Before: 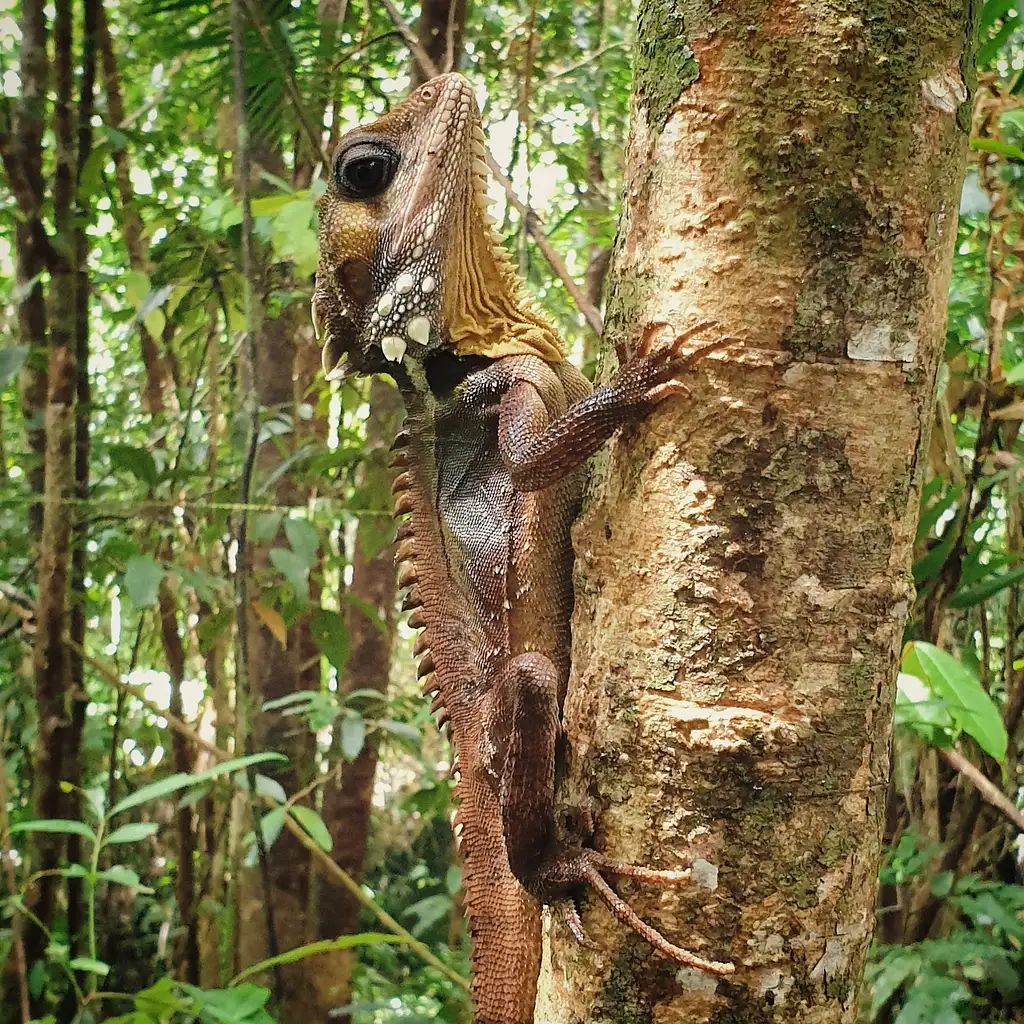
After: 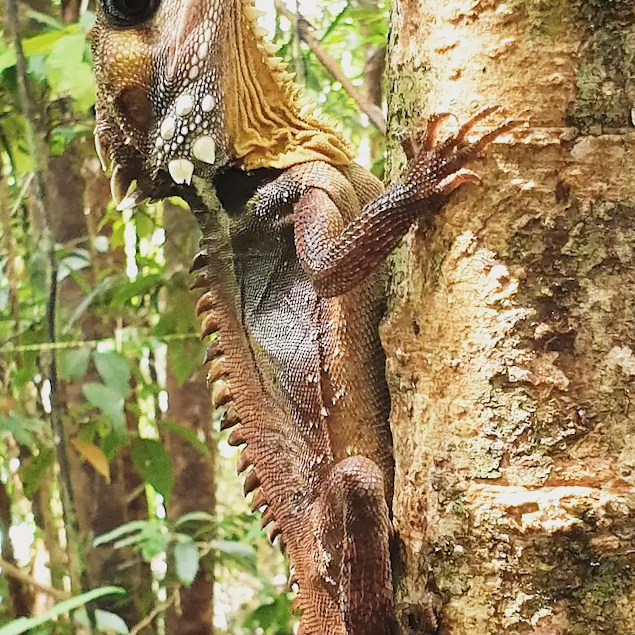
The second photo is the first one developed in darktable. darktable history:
base curve: curves: ch0 [(0, 0) (0.088, 0.125) (0.176, 0.251) (0.354, 0.501) (0.613, 0.749) (1, 0.877)], preserve colors none
rotate and perspective: rotation -6.83°, automatic cropping off
crop and rotate: left 22.13%, top 22.054%, right 22.026%, bottom 22.102%
